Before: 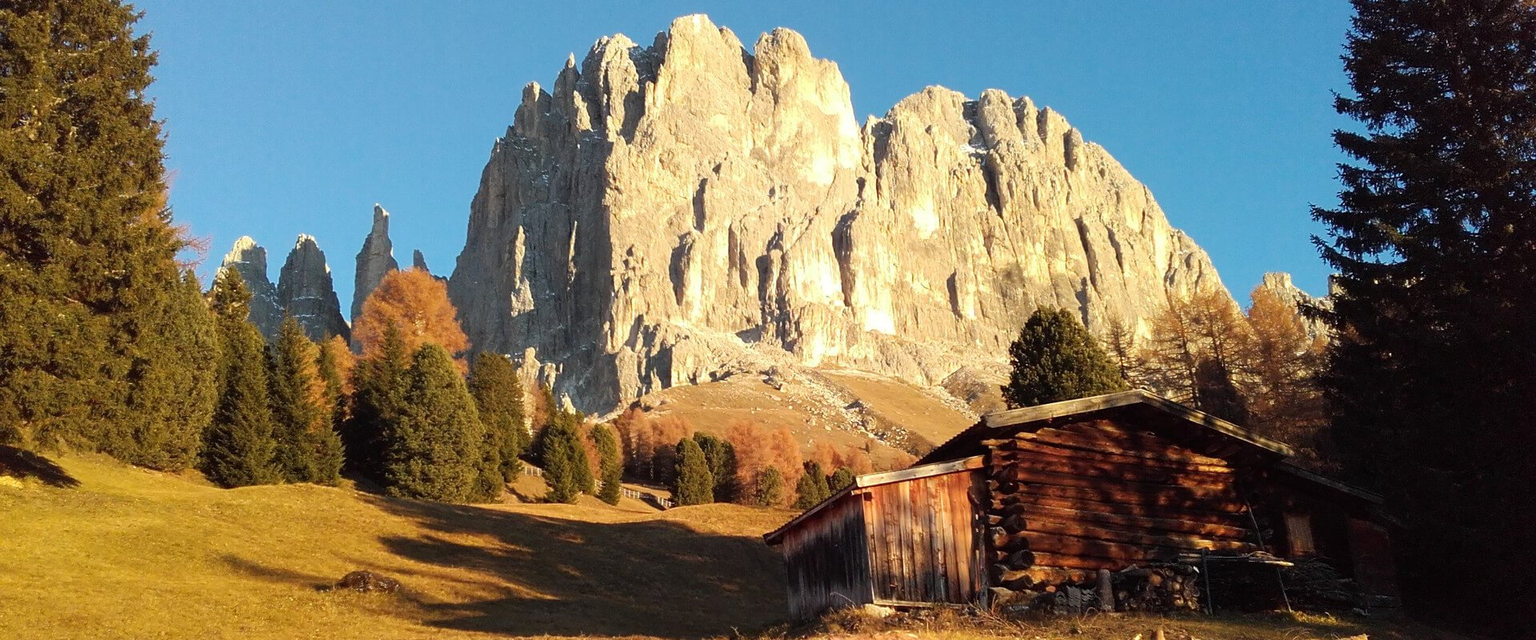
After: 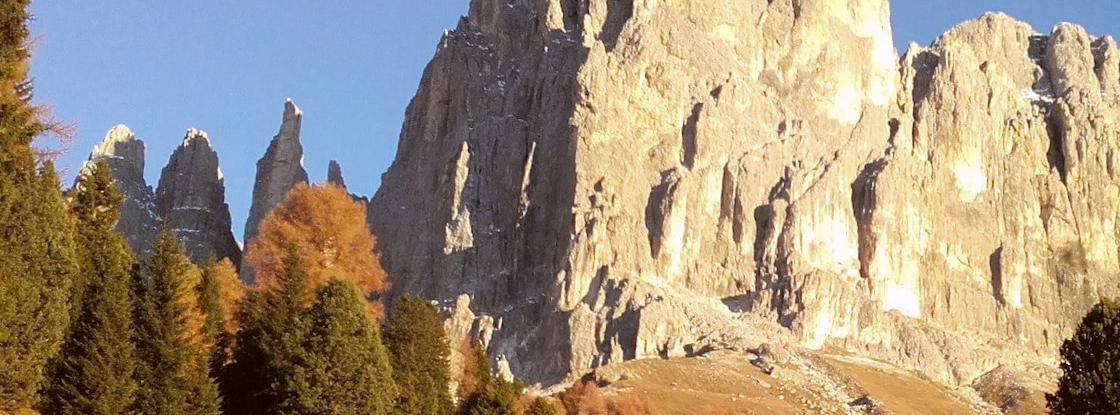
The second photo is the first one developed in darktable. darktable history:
crop and rotate: angle -4.99°, left 2.122%, top 6.945%, right 27.566%, bottom 30.519%
color correction: highlights a* 6.27, highlights b* 8.19, shadows a* 5.94, shadows b* 7.23, saturation 0.9
white balance: red 0.931, blue 1.11
